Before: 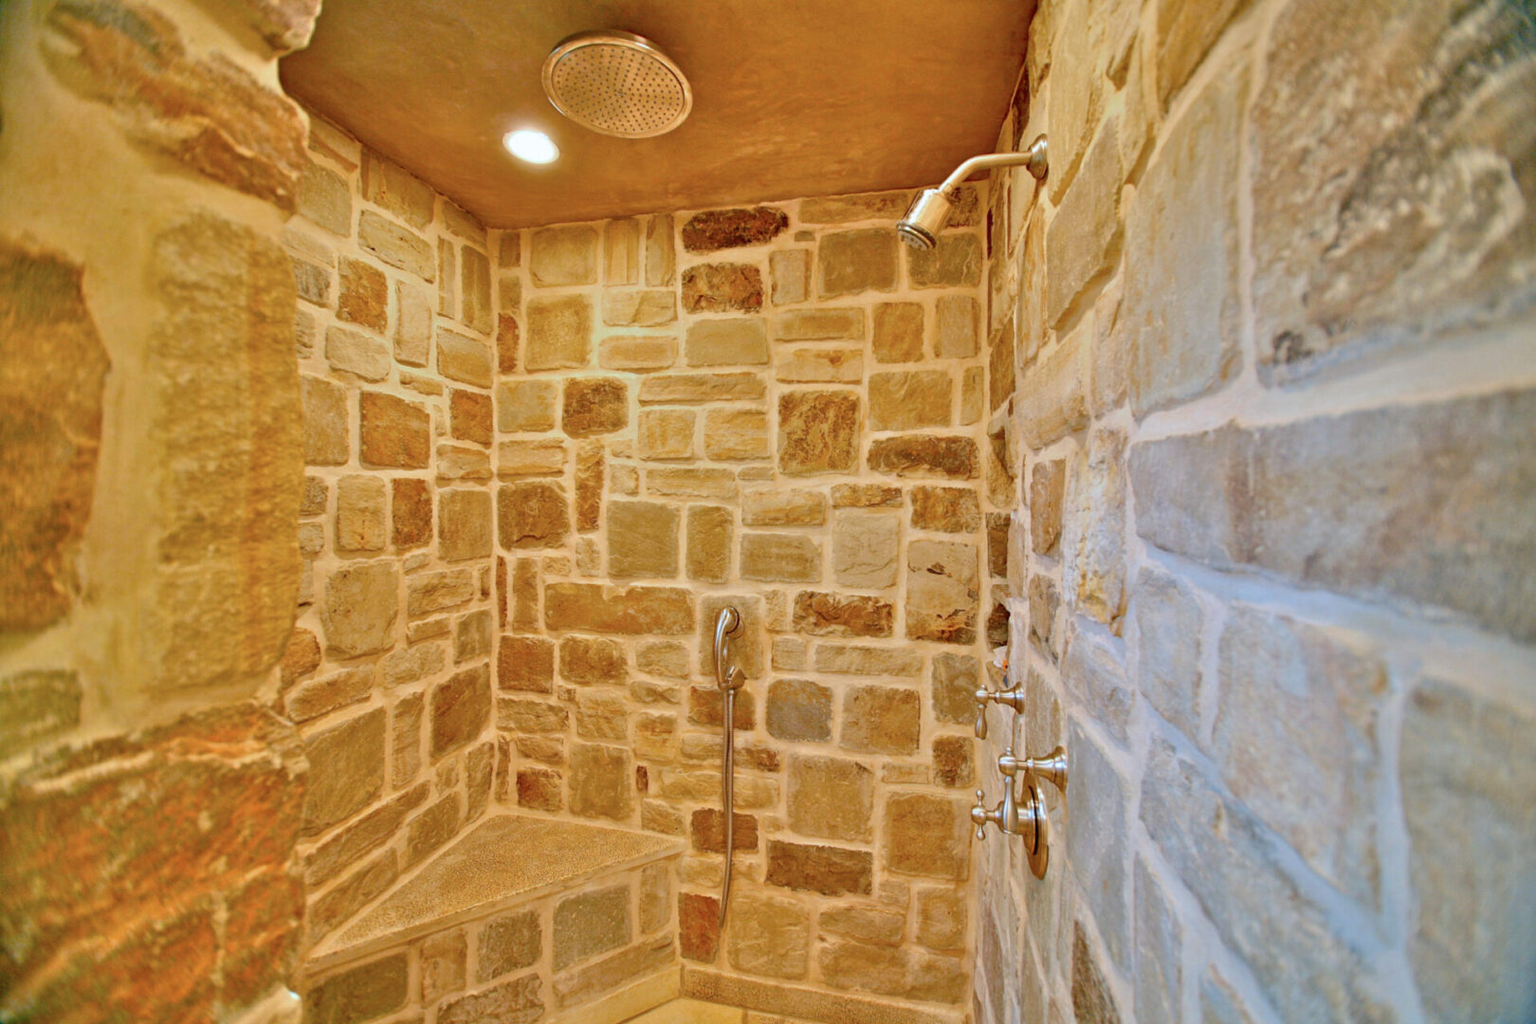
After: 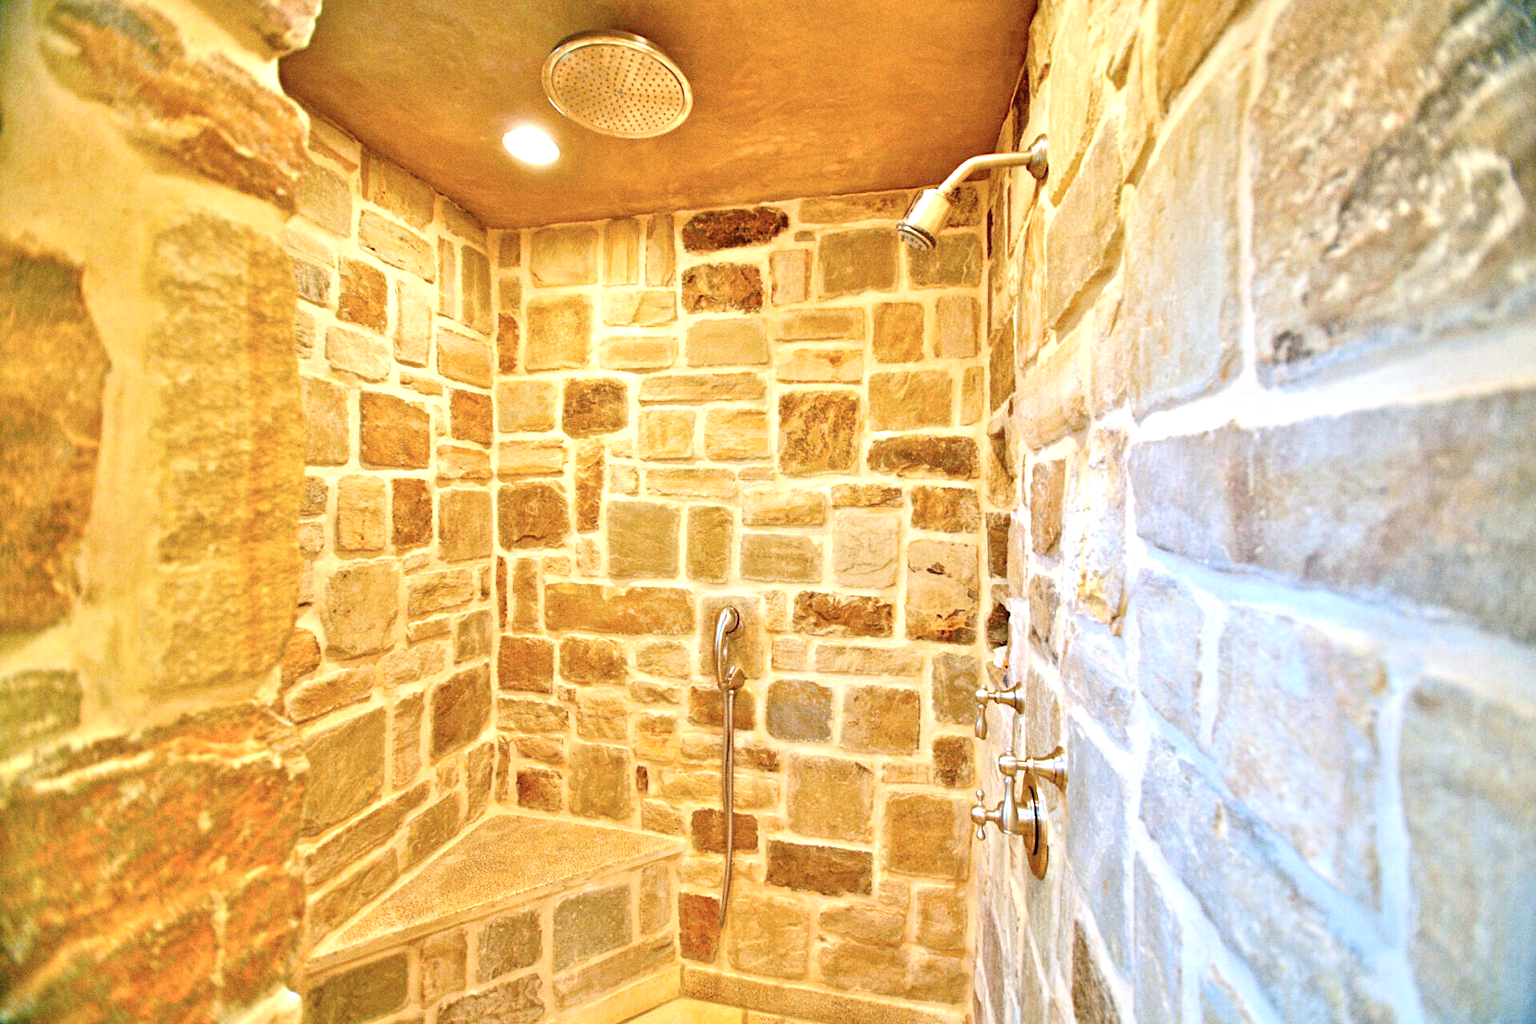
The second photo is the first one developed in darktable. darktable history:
exposure: black level correction 0, exposure 0.7 EV, compensate exposure bias true, compensate highlight preservation false
grain: on, module defaults
white balance: red 0.967, blue 1.049
levels: levels [0.055, 0.477, 0.9]
